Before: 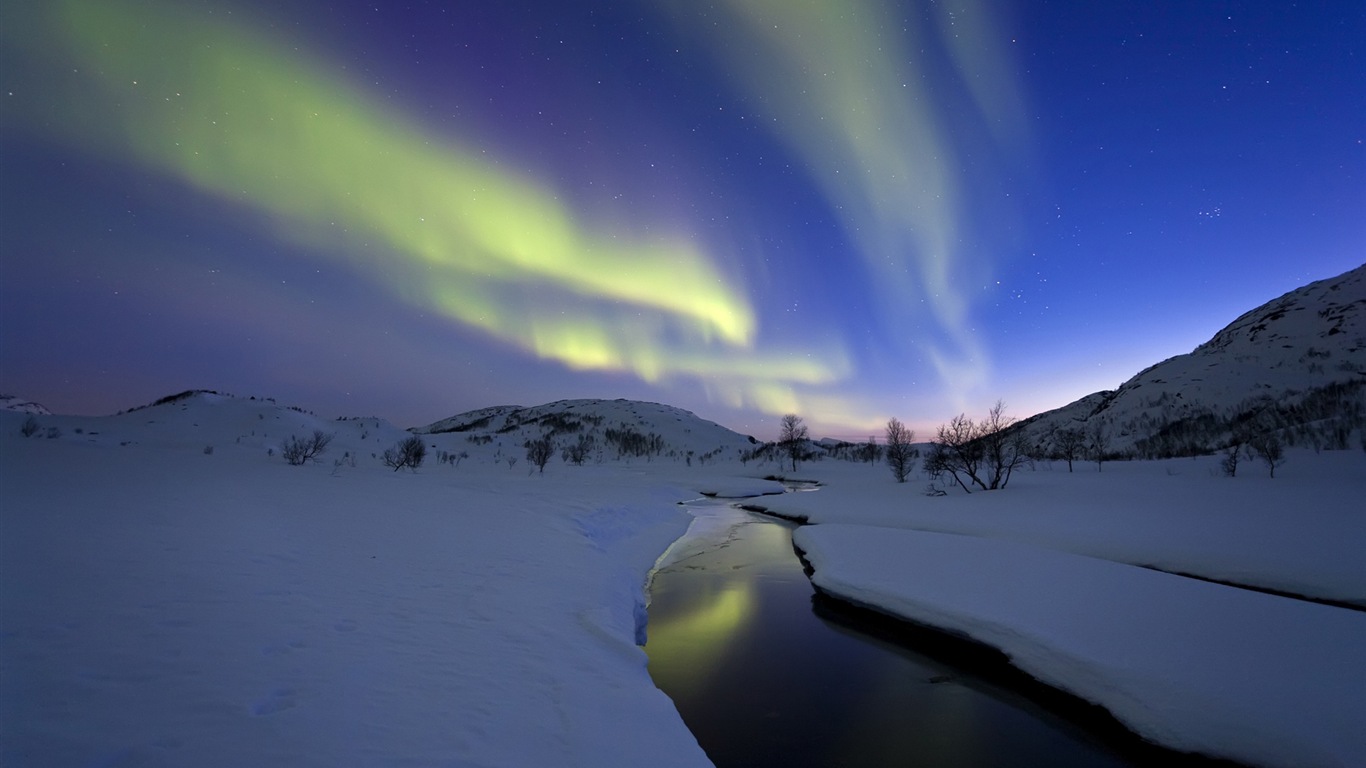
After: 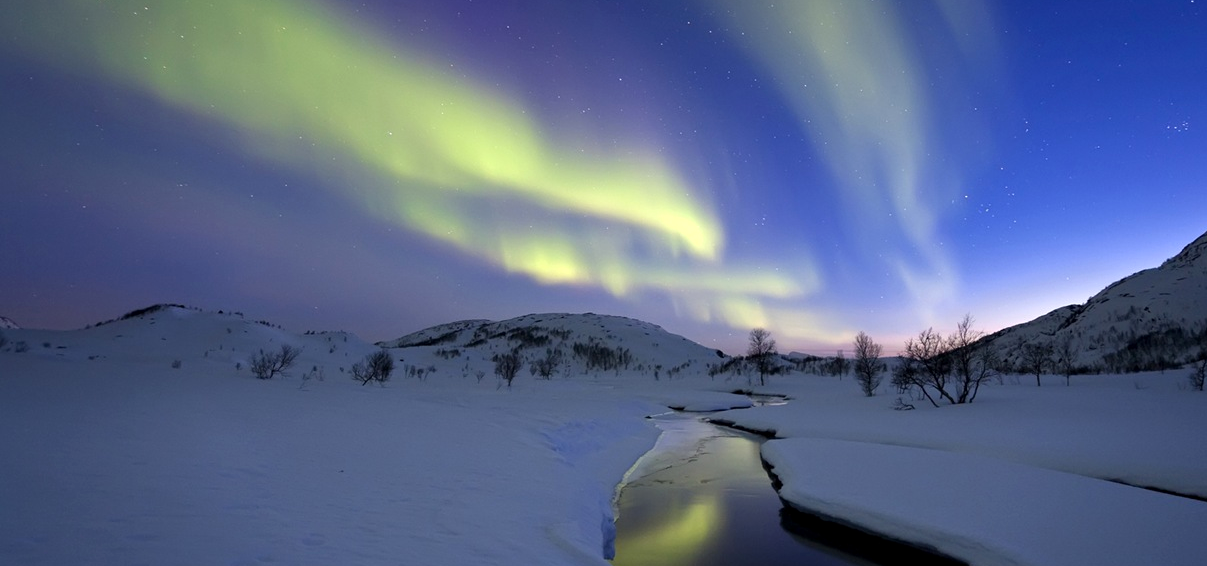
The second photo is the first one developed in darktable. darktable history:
crop and rotate: left 2.35%, top 11.21%, right 9.264%, bottom 15.042%
exposure: black level correction 0.001, exposure 0.193 EV, compensate highlight preservation false
